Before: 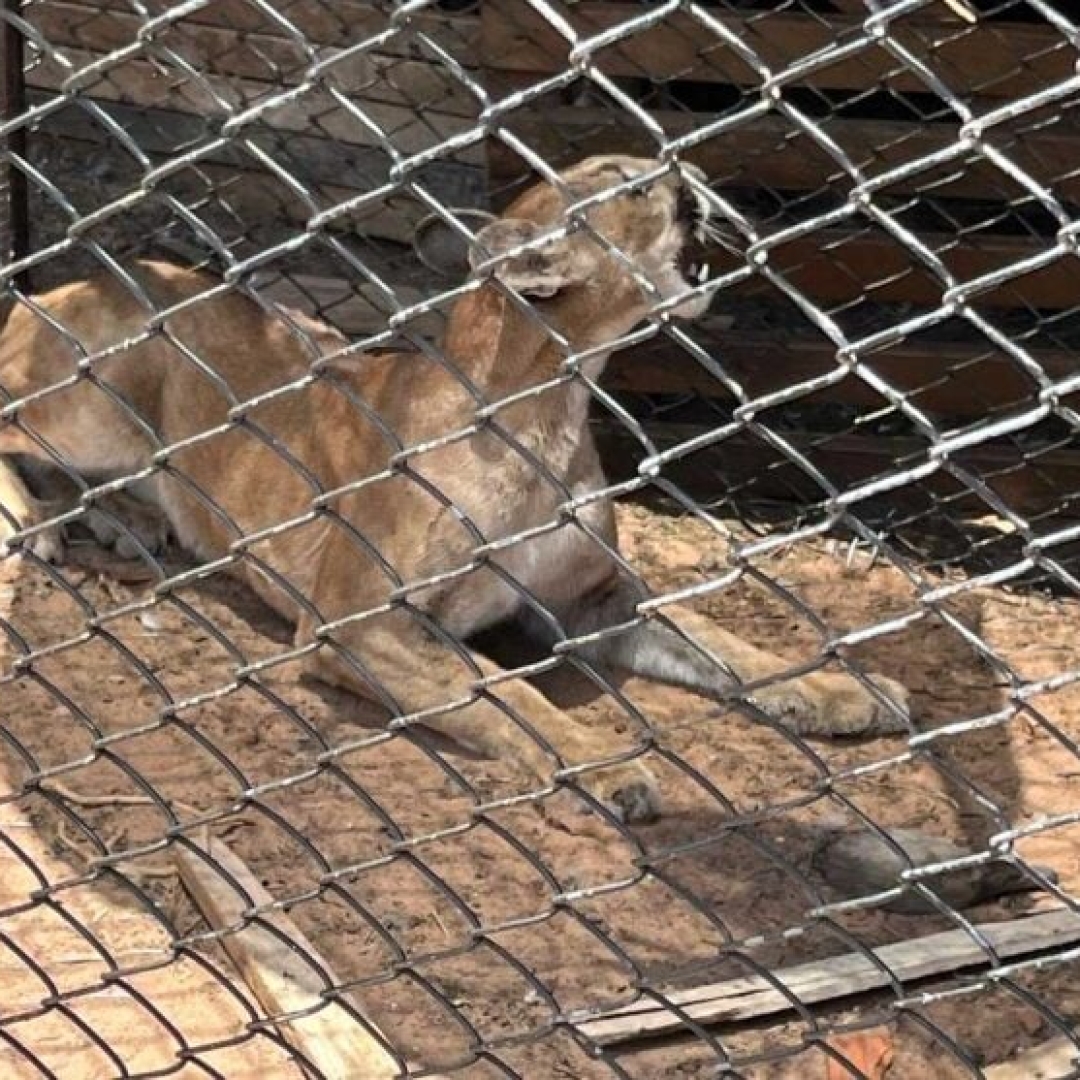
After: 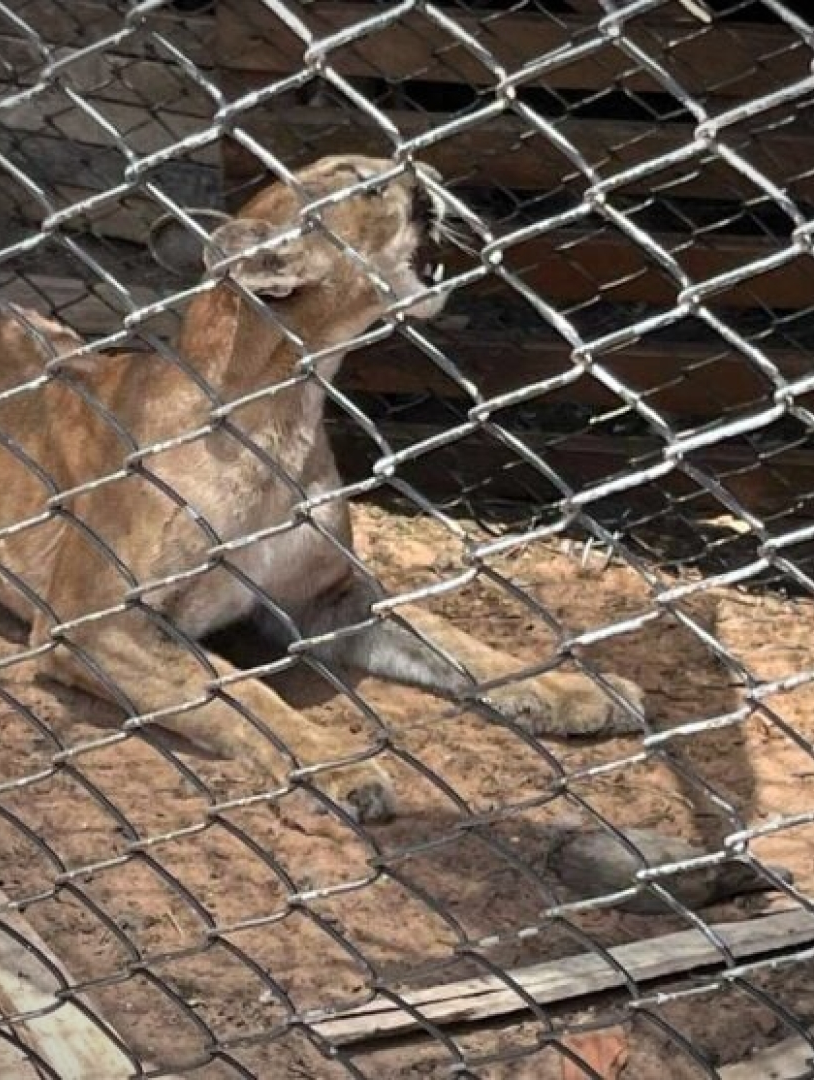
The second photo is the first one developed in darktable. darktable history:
crop and rotate: left 24.6%
vignetting: unbound false
